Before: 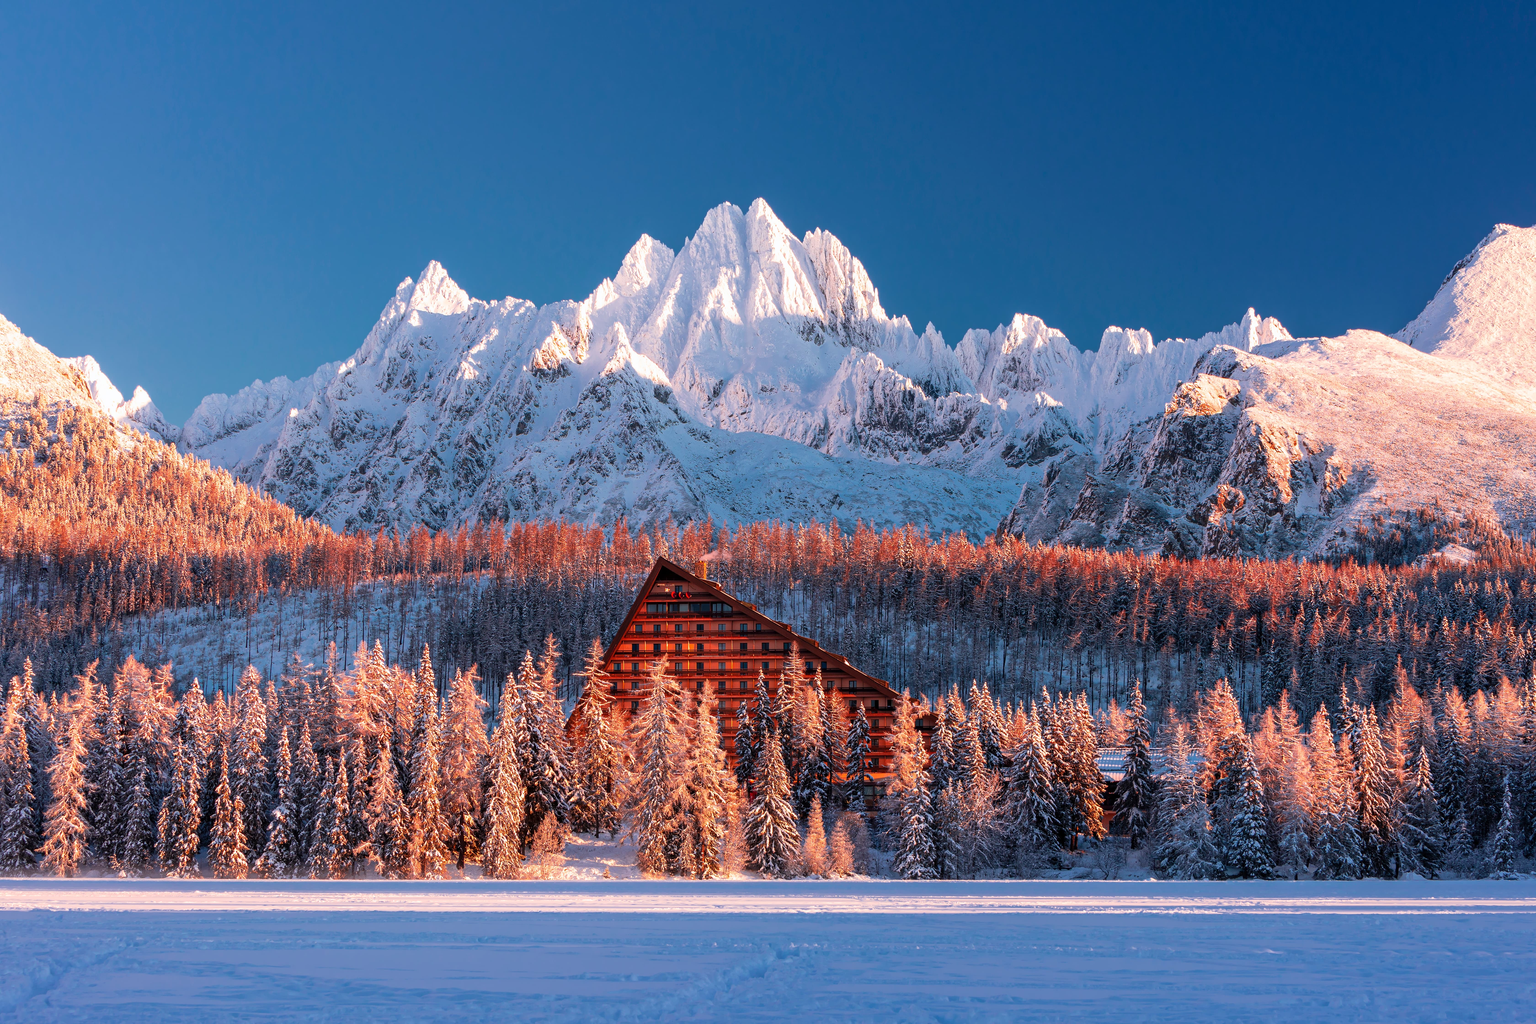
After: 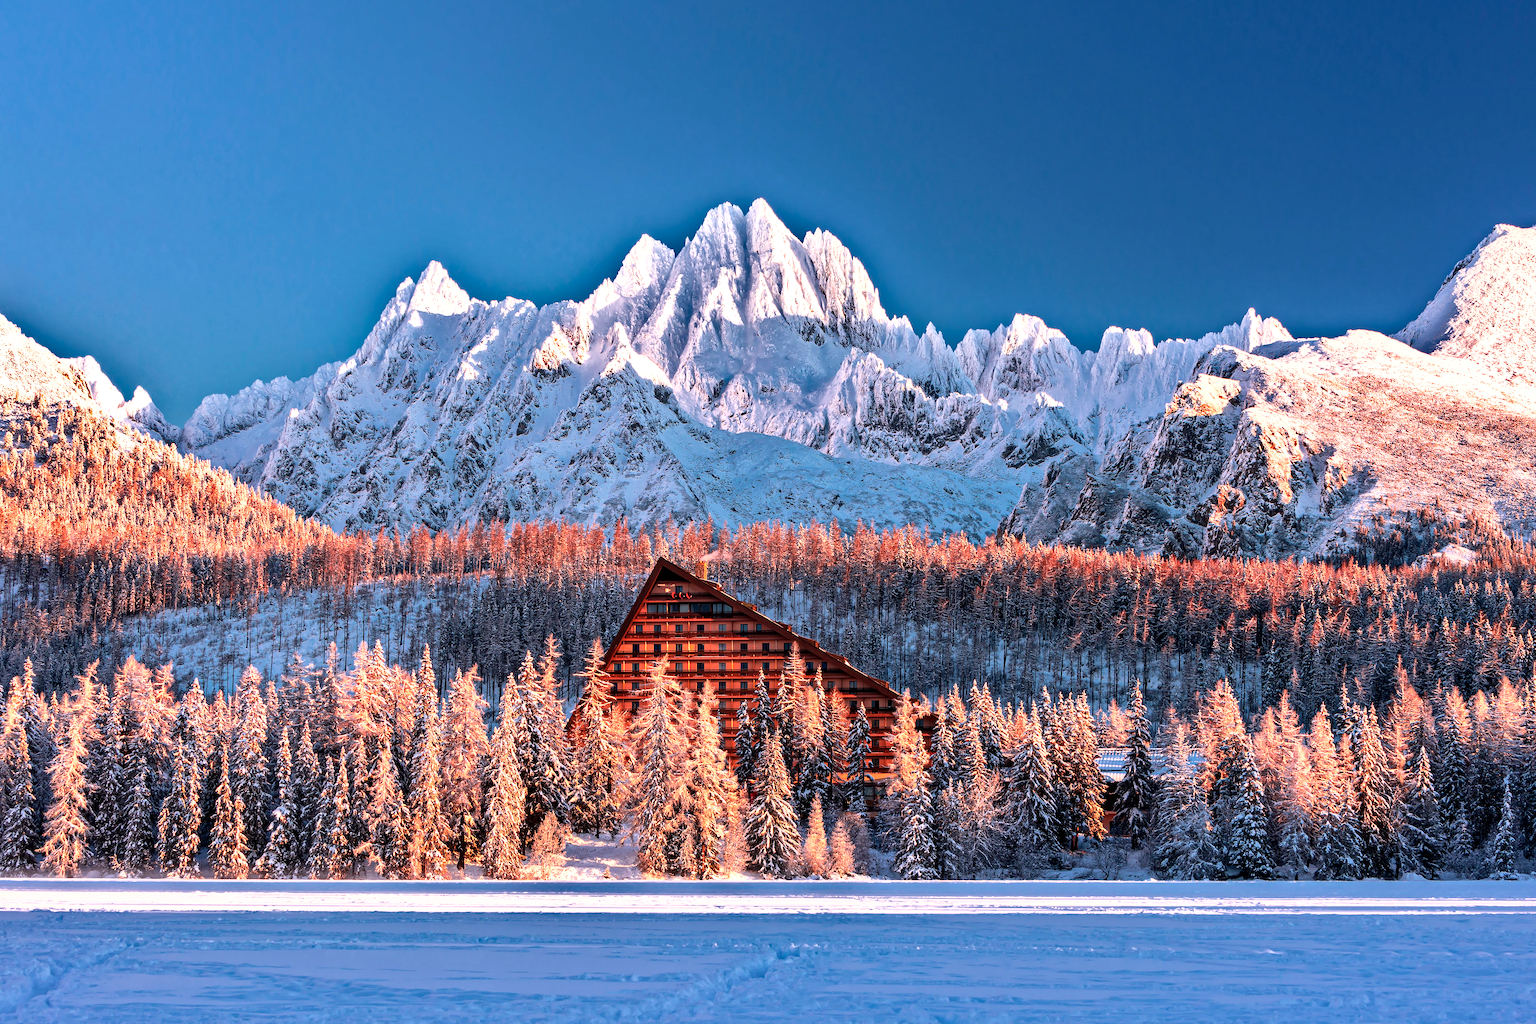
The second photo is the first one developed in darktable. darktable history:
color calibration: illuminant same as pipeline (D50), adaptation none (bypass), gamut compression 1.72
white balance: emerald 1
local contrast: mode bilateral grid, contrast 20, coarseness 50, detail 120%, midtone range 0.2
shadows and highlights: radius 108.52, shadows 40.68, highlights -72.88, low approximation 0.01, soften with gaussian
color balance: mode lift, gamma, gain (sRGB), lift [0.97, 1, 1, 1], gamma [1.03, 1, 1, 1]
tone equalizer: -8 EV 0.001 EV, -7 EV -0.002 EV, -6 EV 0.002 EV, -5 EV -0.03 EV, -4 EV -0.116 EV, -3 EV -0.169 EV, -2 EV 0.24 EV, -1 EV 0.702 EV, +0 EV 0.493 EV
